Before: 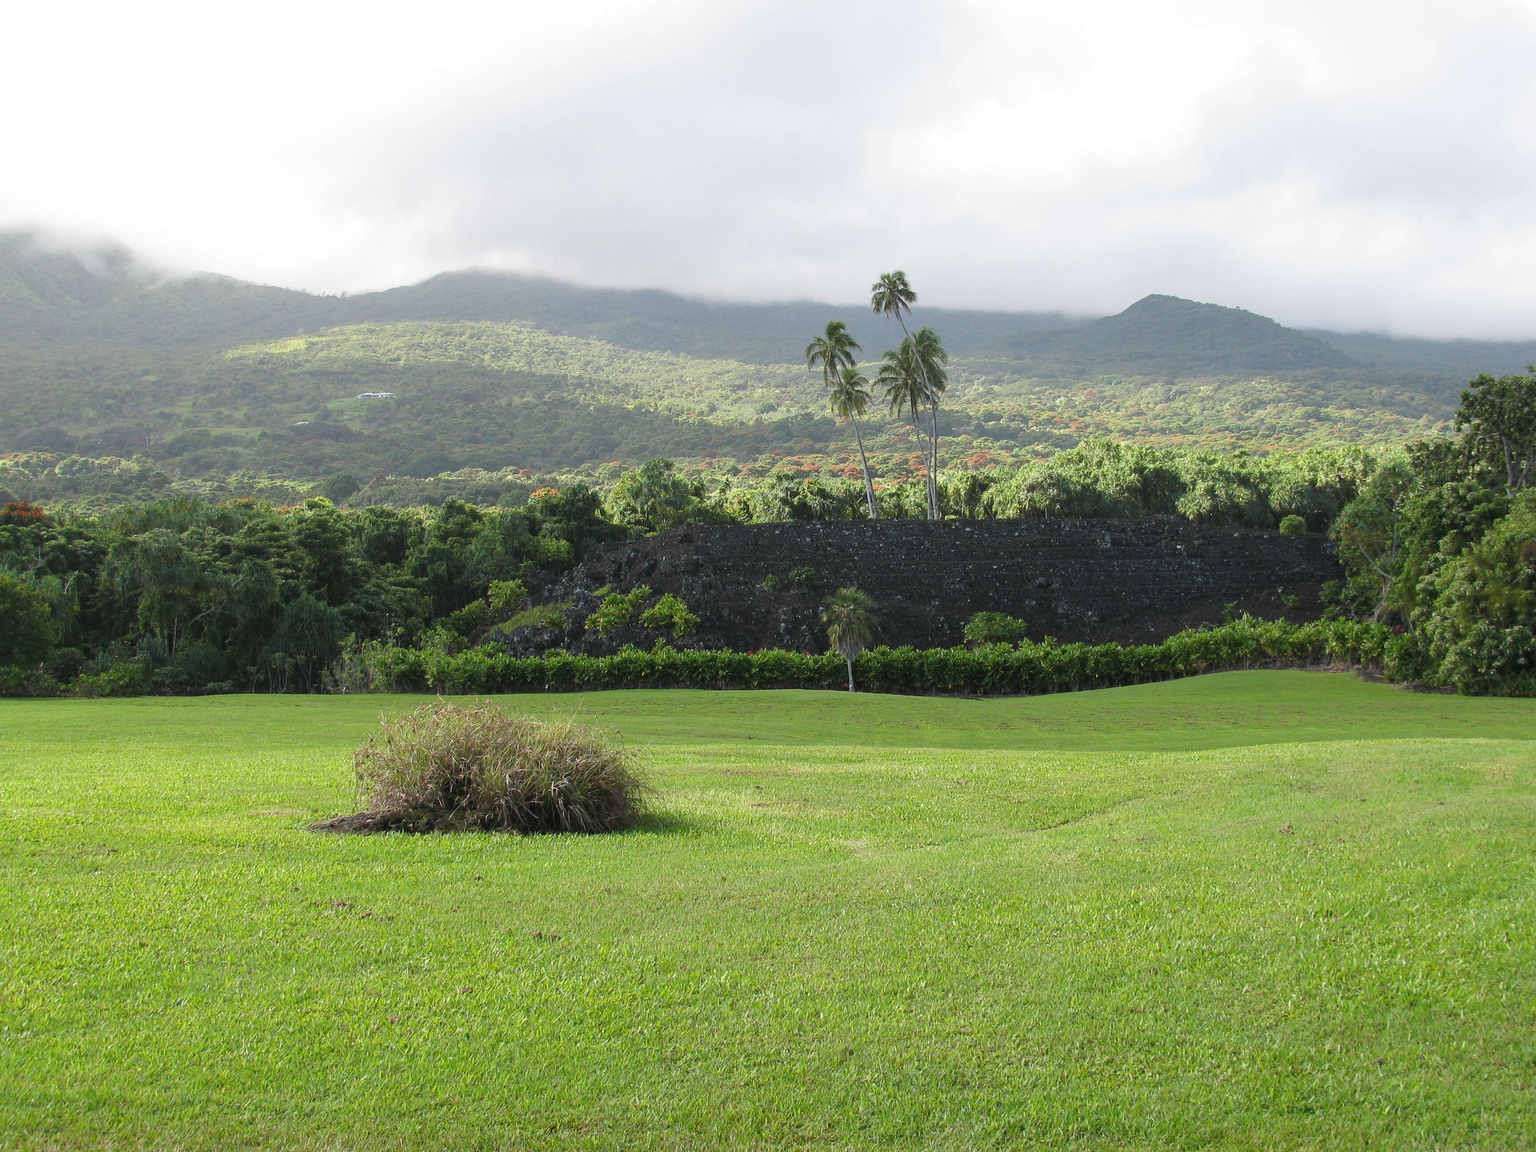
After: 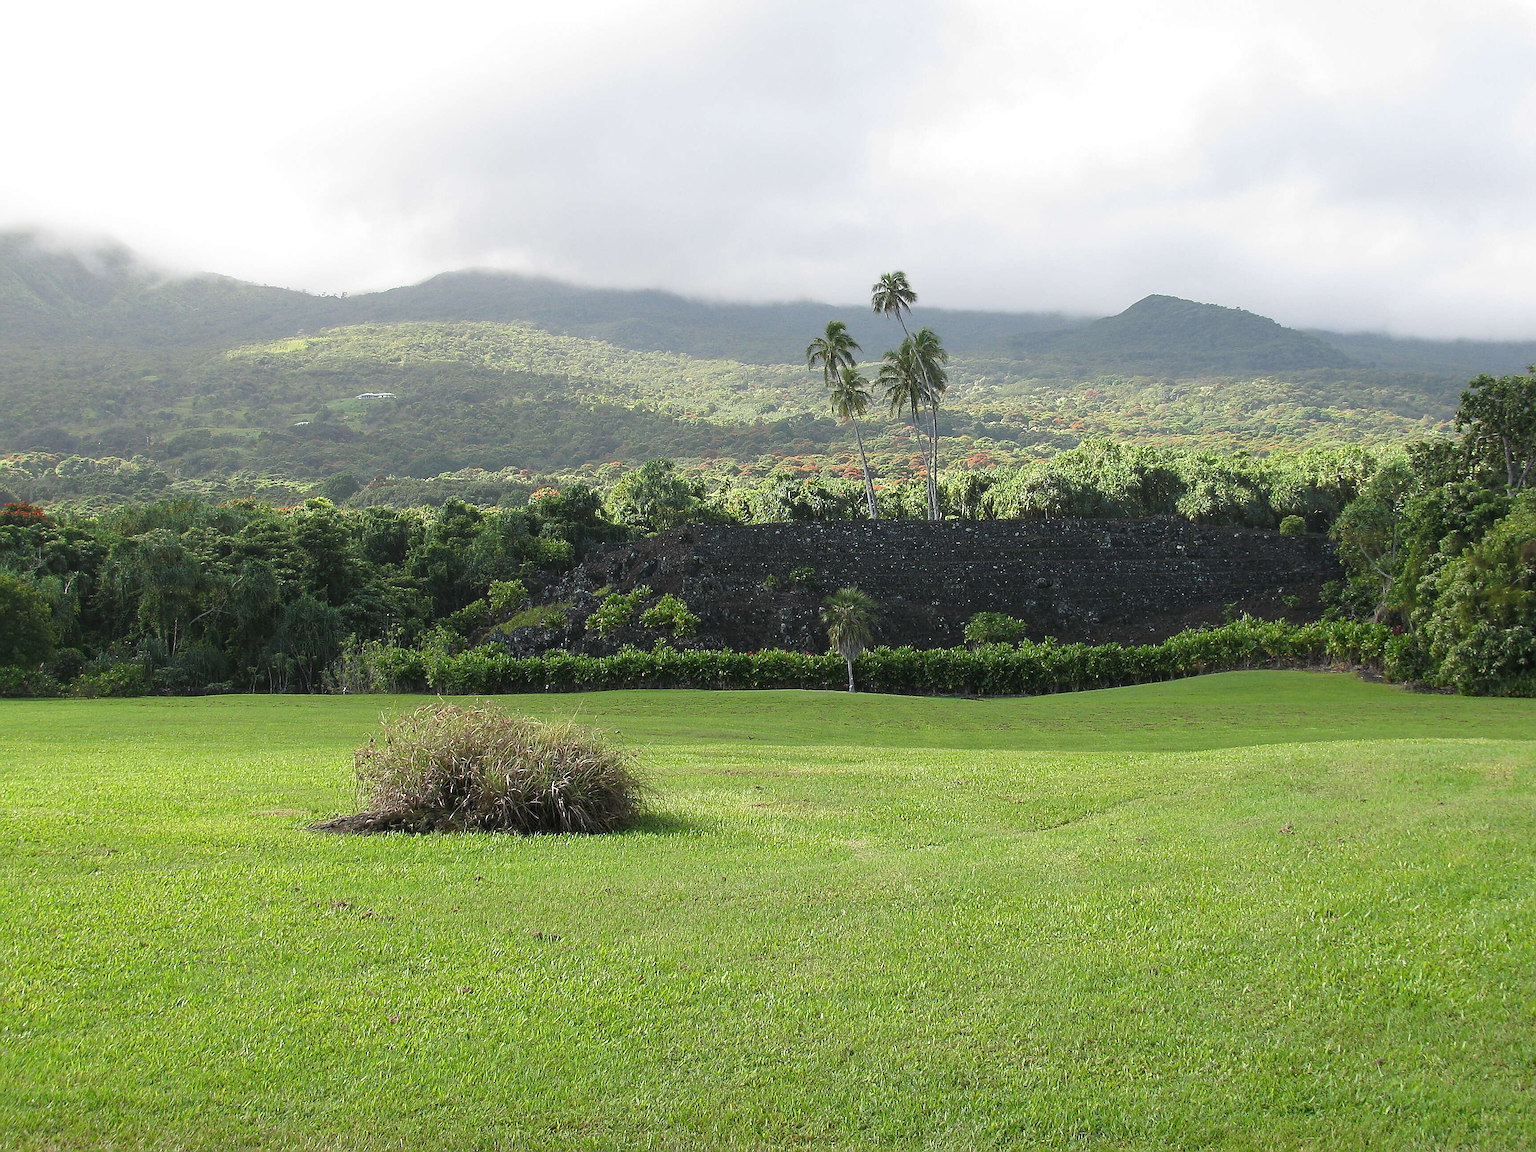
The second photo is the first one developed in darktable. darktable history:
sharpen: radius 1.393, amount 1.253, threshold 0.661
